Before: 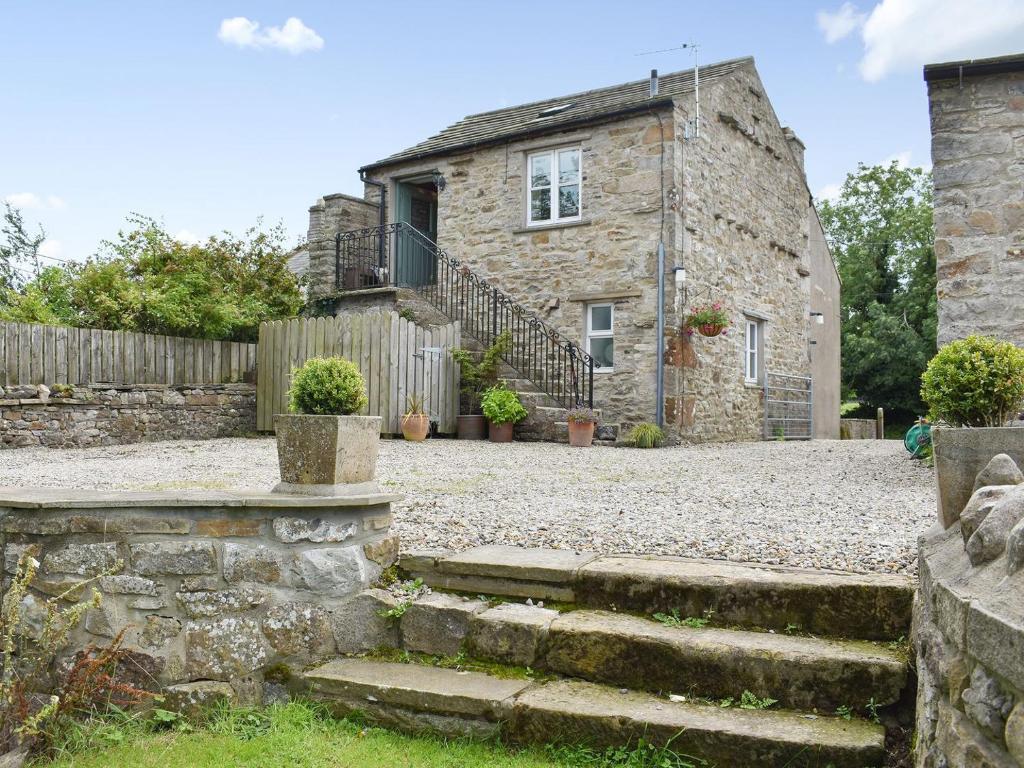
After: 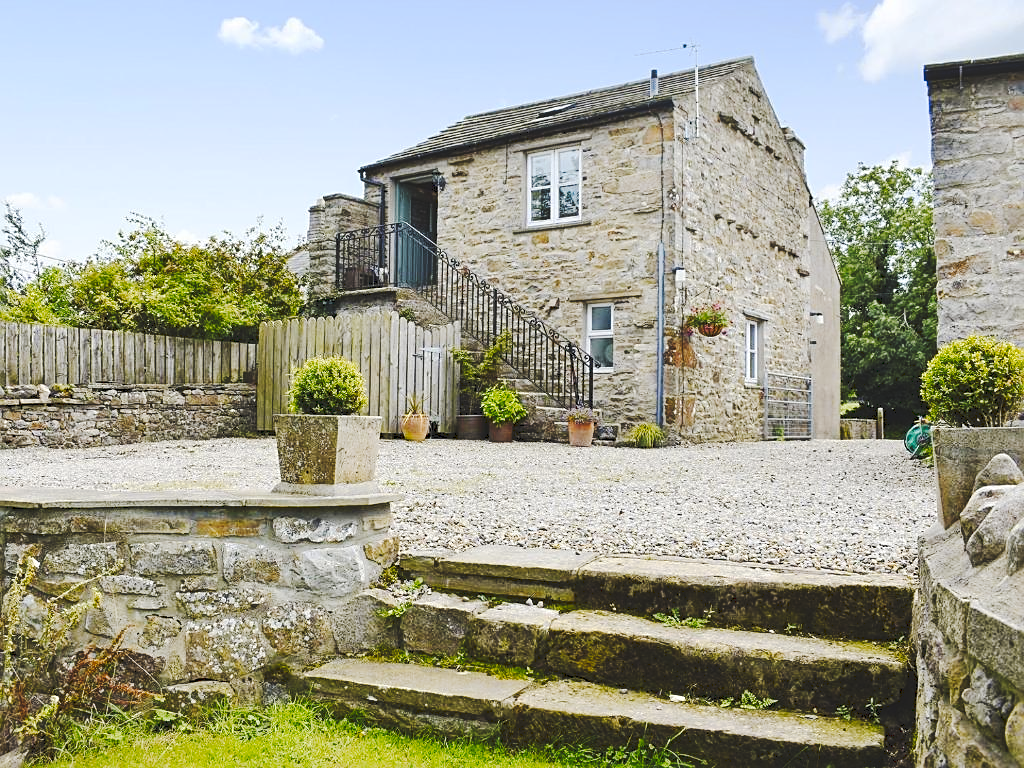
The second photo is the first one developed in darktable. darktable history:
sharpen: on, module defaults
tone curve: curves: ch0 [(0, 0) (0.003, 0.108) (0.011, 0.112) (0.025, 0.117) (0.044, 0.126) (0.069, 0.133) (0.1, 0.146) (0.136, 0.158) (0.177, 0.178) (0.224, 0.212) (0.277, 0.256) (0.335, 0.331) (0.399, 0.423) (0.468, 0.538) (0.543, 0.641) (0.623, 0.721) (0.709, 0.792) (0.801, 0.845) (0.898, 0.917) (1, 1)], preserve colors none
color contrast: green-magenta contrast 0.85, blue-yellow contrast 1.25, unbound 0
